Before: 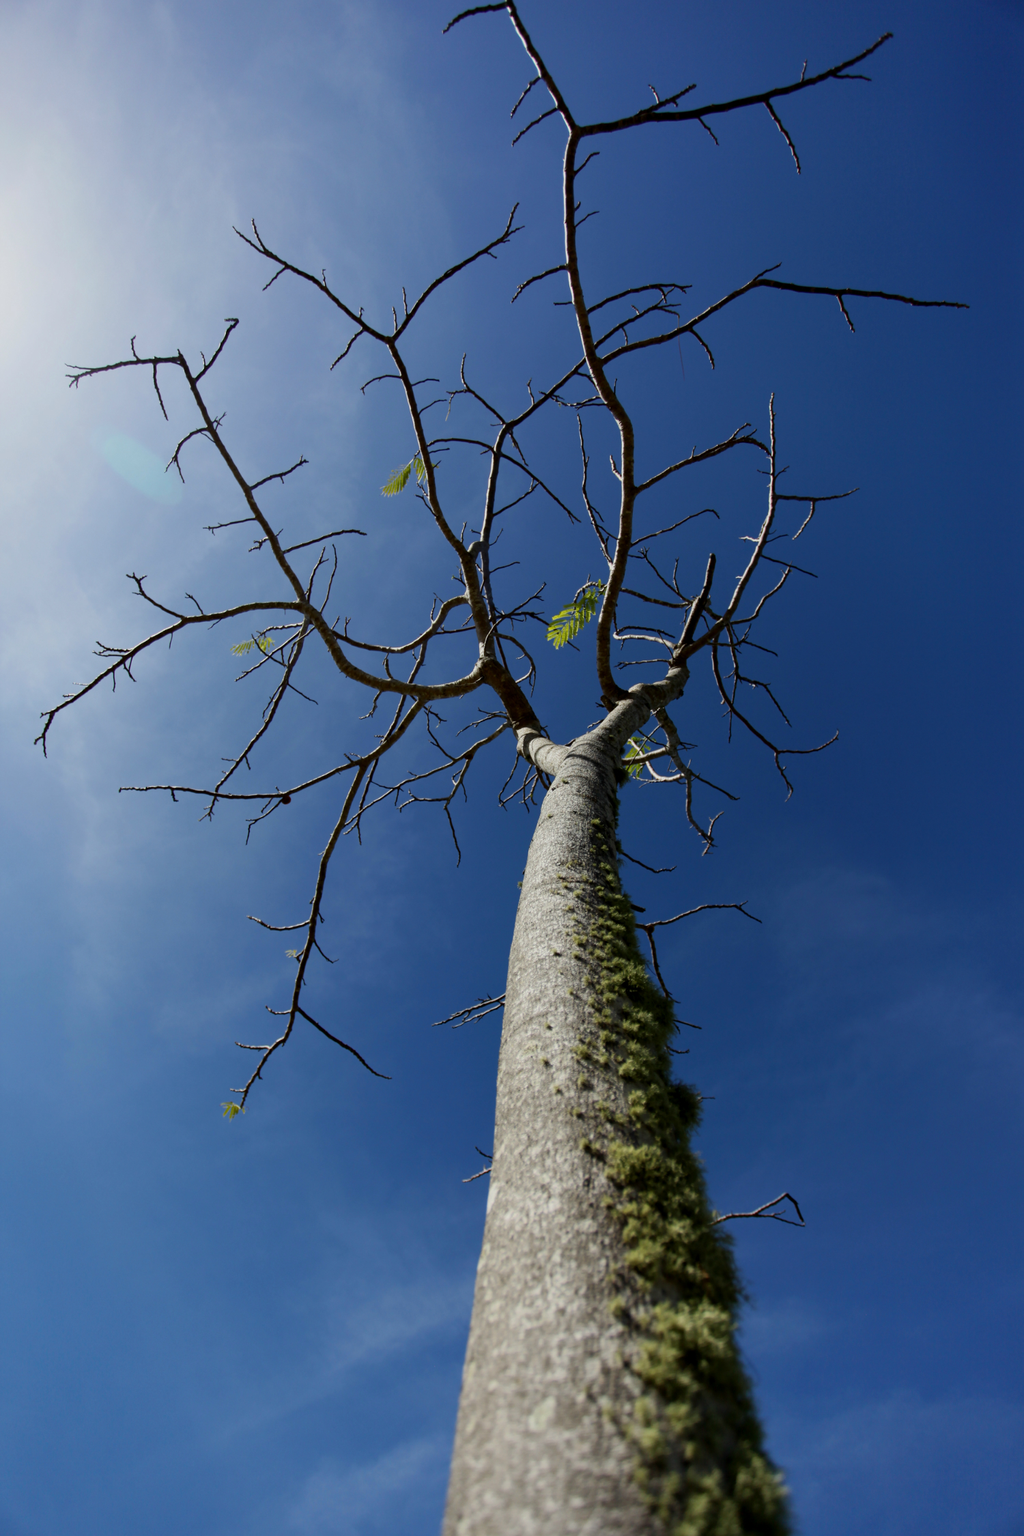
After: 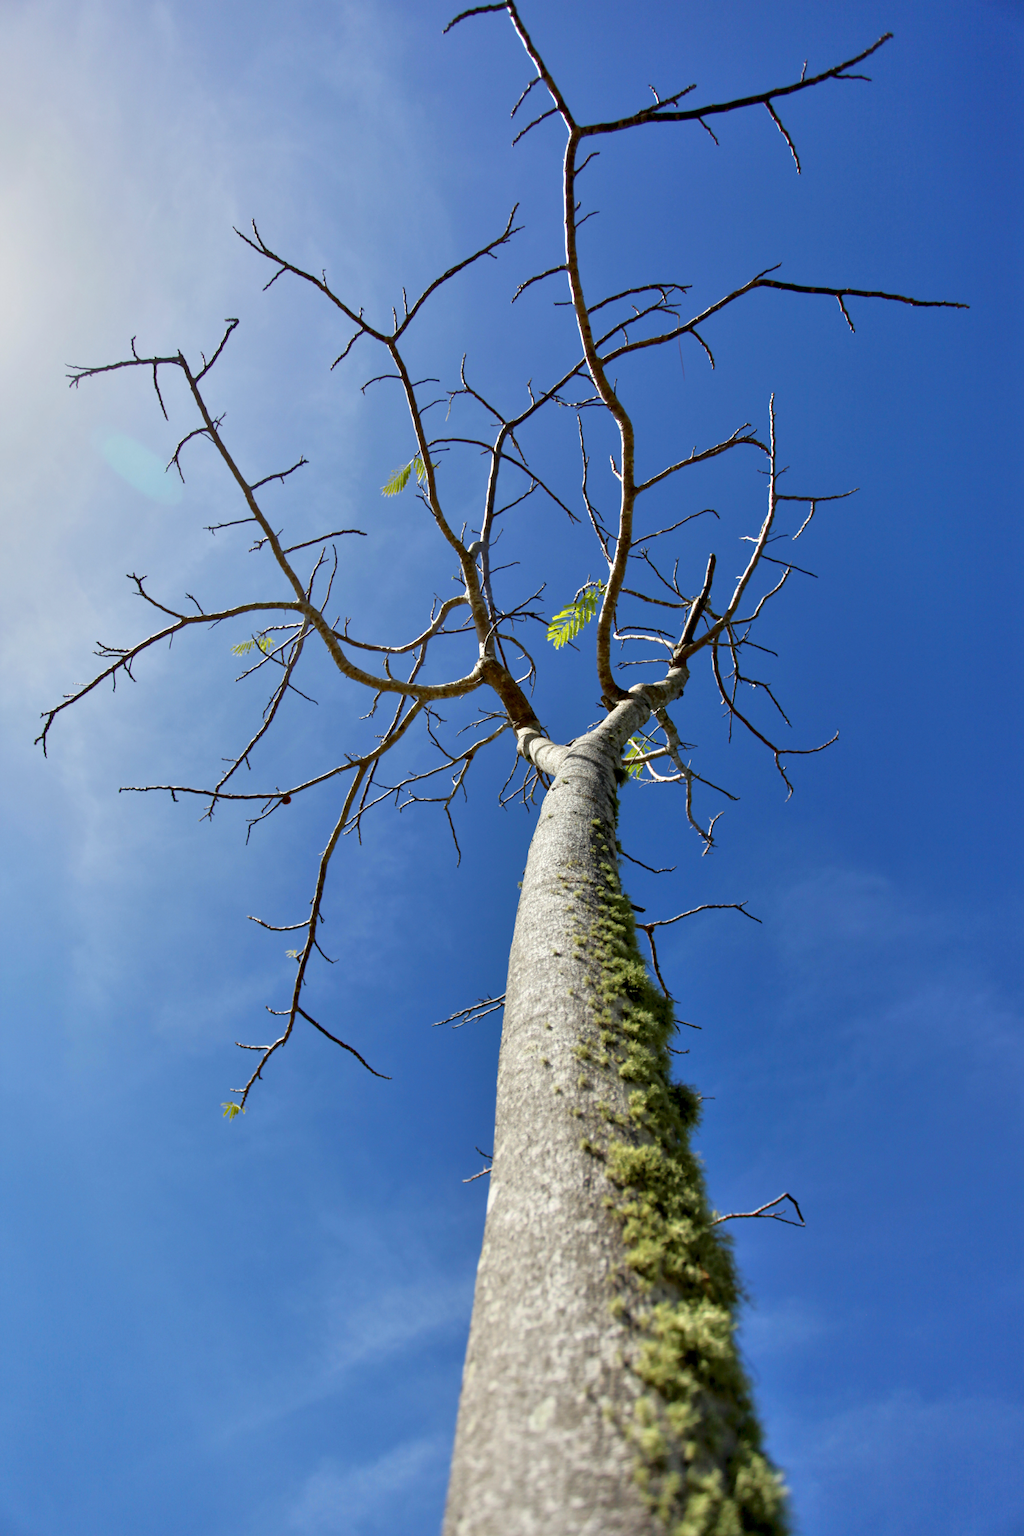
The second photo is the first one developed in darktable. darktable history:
tone equalizer: -8 EV 1.98 EV, -7 EV 1.97 EV, -6 EV 1.96 EV, -5 EV 1.99 EV, -4 EV 1.99 EV, -3 EV 1.47 EV, -2 EV 0.994 EV, -1 EV 0.477 EV
